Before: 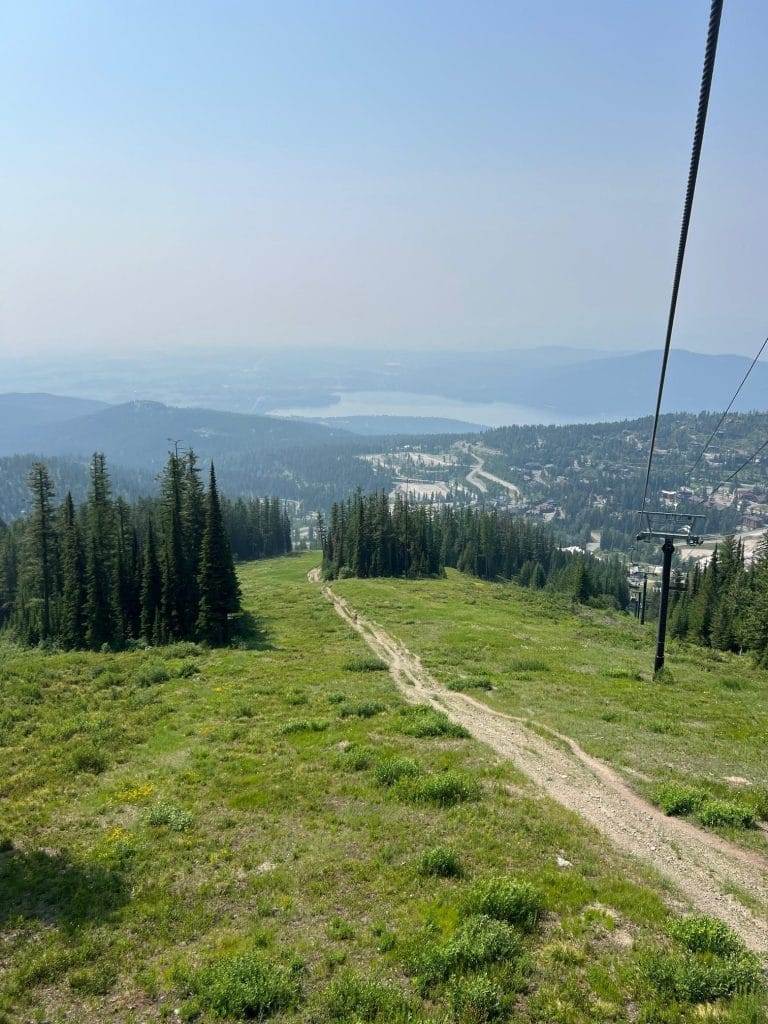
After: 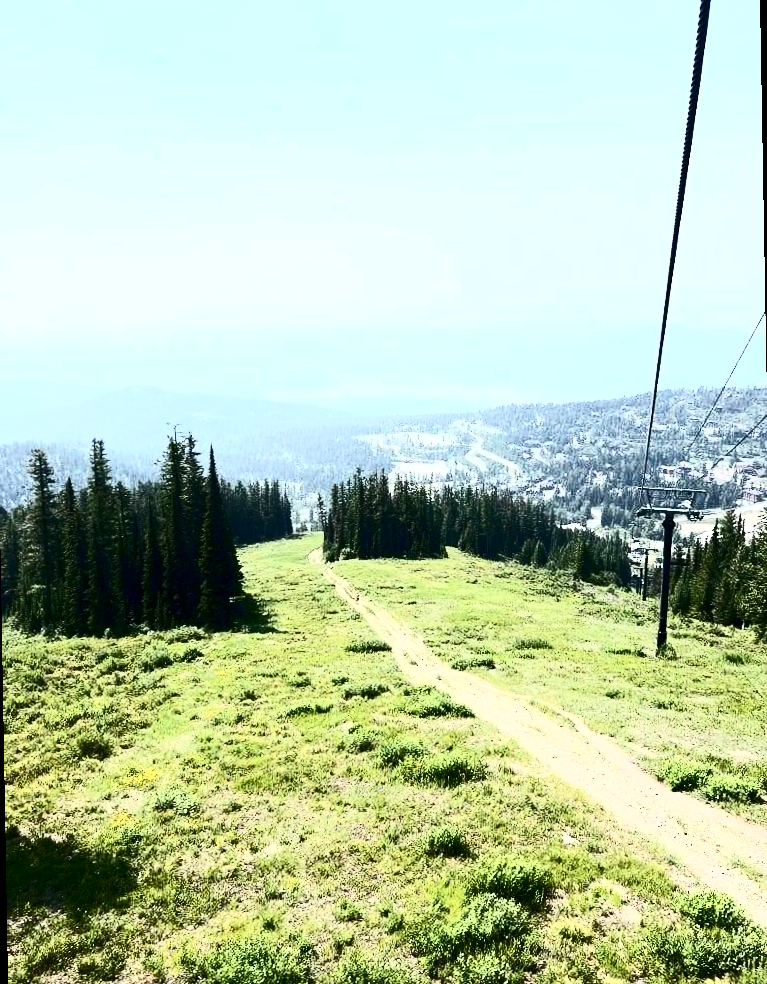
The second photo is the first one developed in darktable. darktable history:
contrast brightness saturation: contrast 0.93, brightness 0.2
rotate and perspective: rotation -1°, crop left 0.011, crop right 0.989, crop top 0.025, crop bottom 0.975
exposure: black level correction 0.001, exposure 0.5 EV, compensate exposure bias true, compensate highlight preservation false
white balance: red 0.988, blue 1.017
